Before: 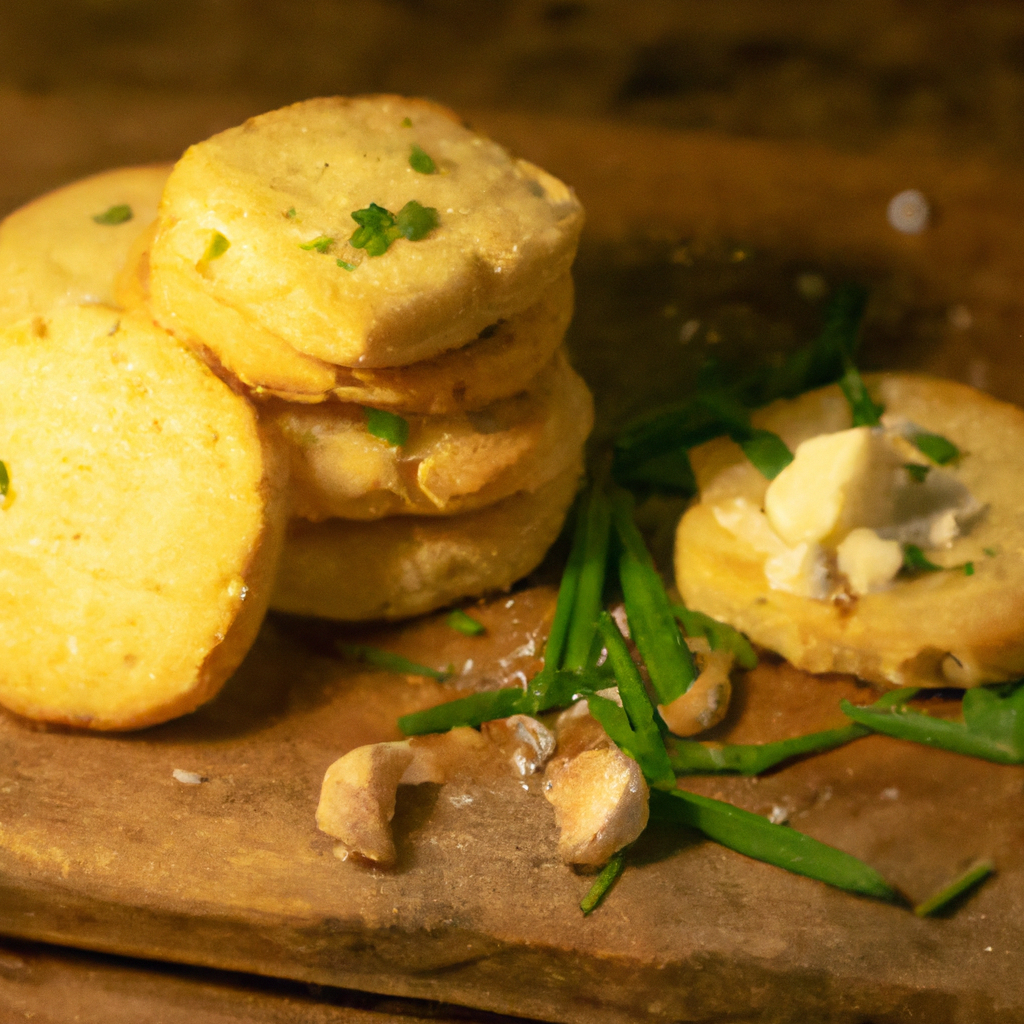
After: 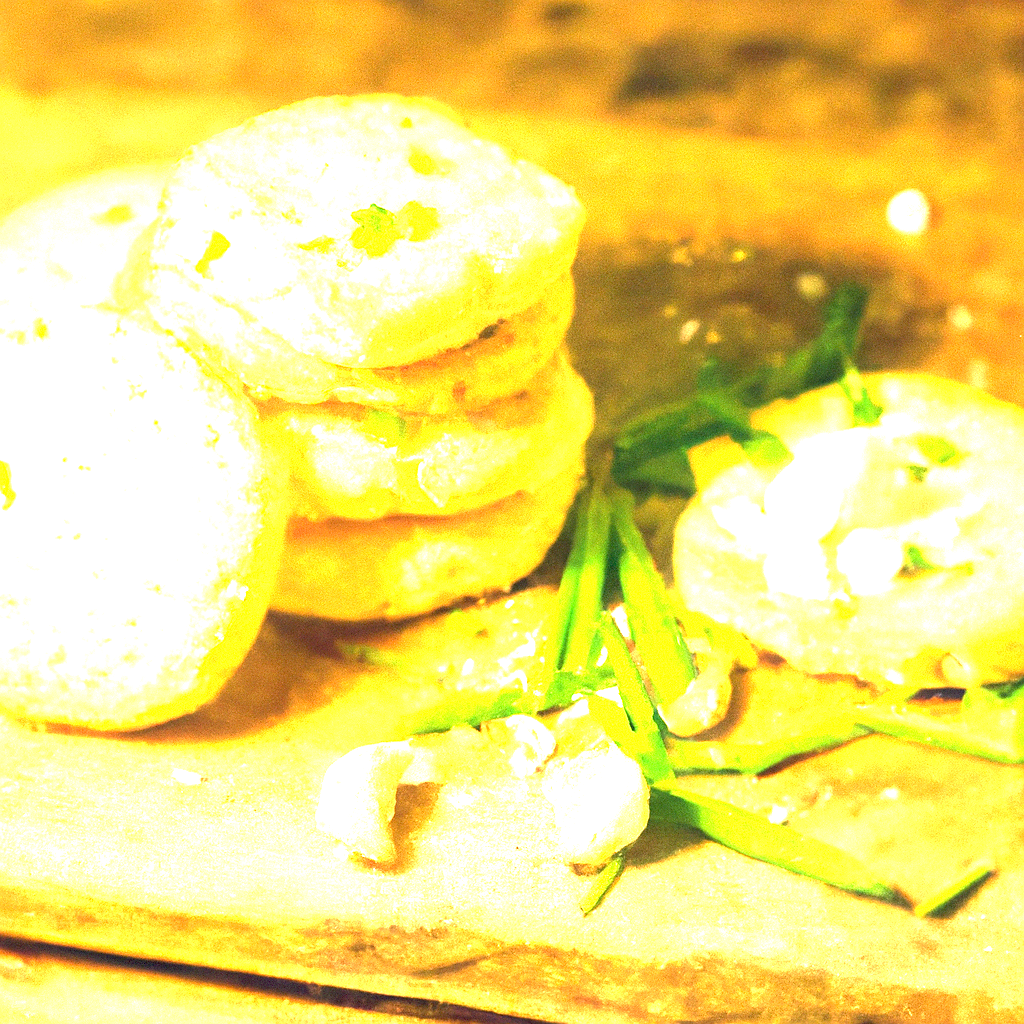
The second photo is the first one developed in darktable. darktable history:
rotate and perspective: automatic cropping original format, crop left 0, crop top 0
sharpen: radius 0.969, amount 0.604
exposure: black level correction 0, exposure 4 EV, compensate exposure bias true, compensate highlight preservation false
